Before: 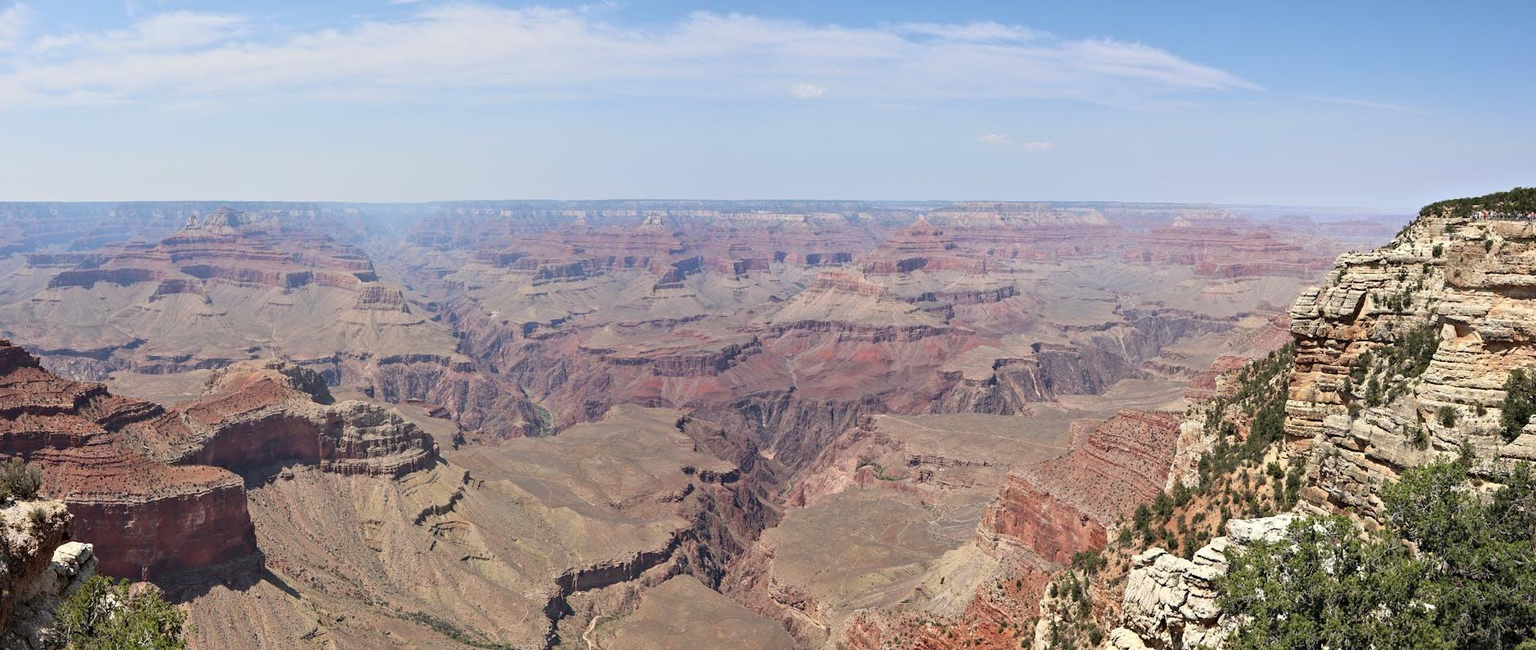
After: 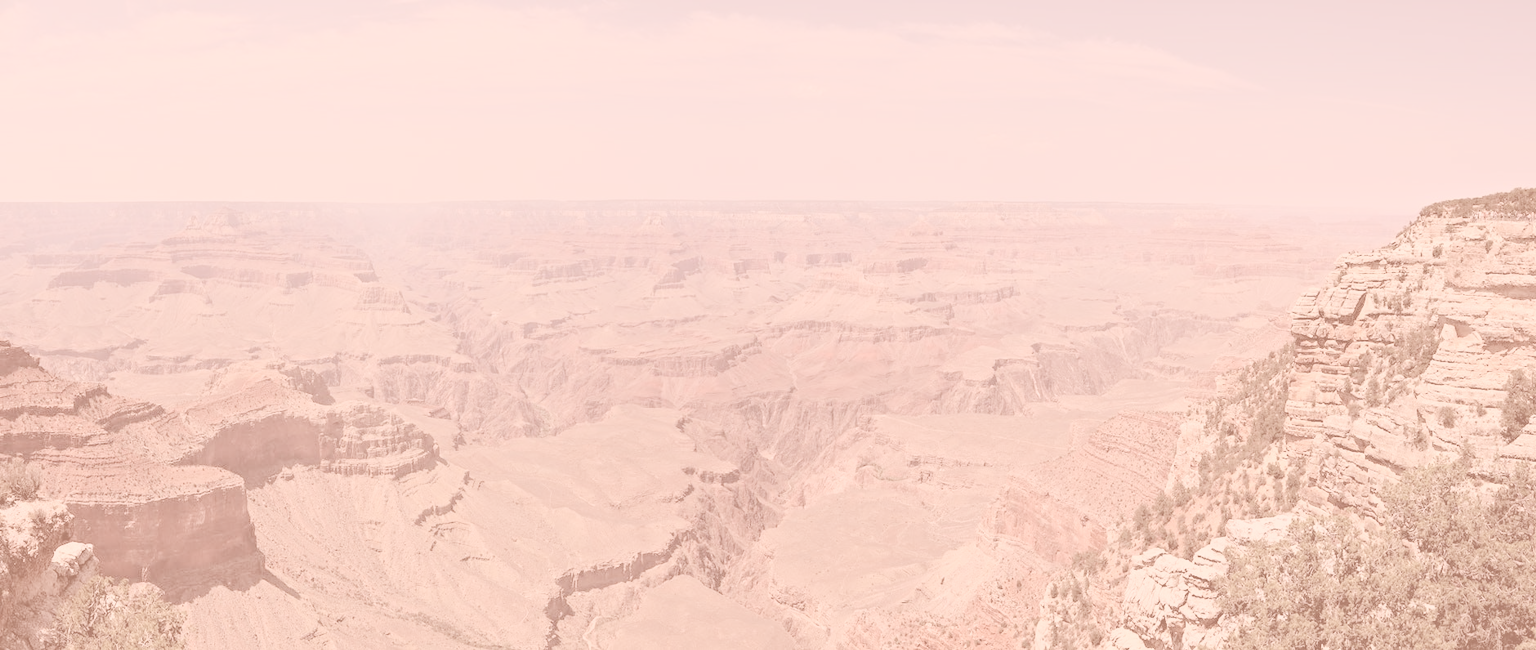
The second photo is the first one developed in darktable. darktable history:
color correction: highlights a* 9.47, highlights b* 8.7, shadows a* 39.66, shadows b* 39.71, saturation 0.801
tone curve: curves: ch0 [(0, 0) (0.003, 0.012) (0.011, 0.015) (0.025, 0.023) (0.044, 0.036) (0.069, 0.047) (0.1, 0.062) (0.136, 0.1) (0.177, 0.15) (0.224, 0.219) (0.277, 0.3) (0.335, 0.401) (0.399, 0.49) (0.468, 0.569) (0.543, 0.641) (0.623, 0.73) (0.709, 0.806) (0.801, 0.88) (0.898, 0.939) (1, 1)], color space Lab, independent channels, preserve colors none
contrast brightness saturation: contrast -0.315, brightness 0.744, saturation -0.77
